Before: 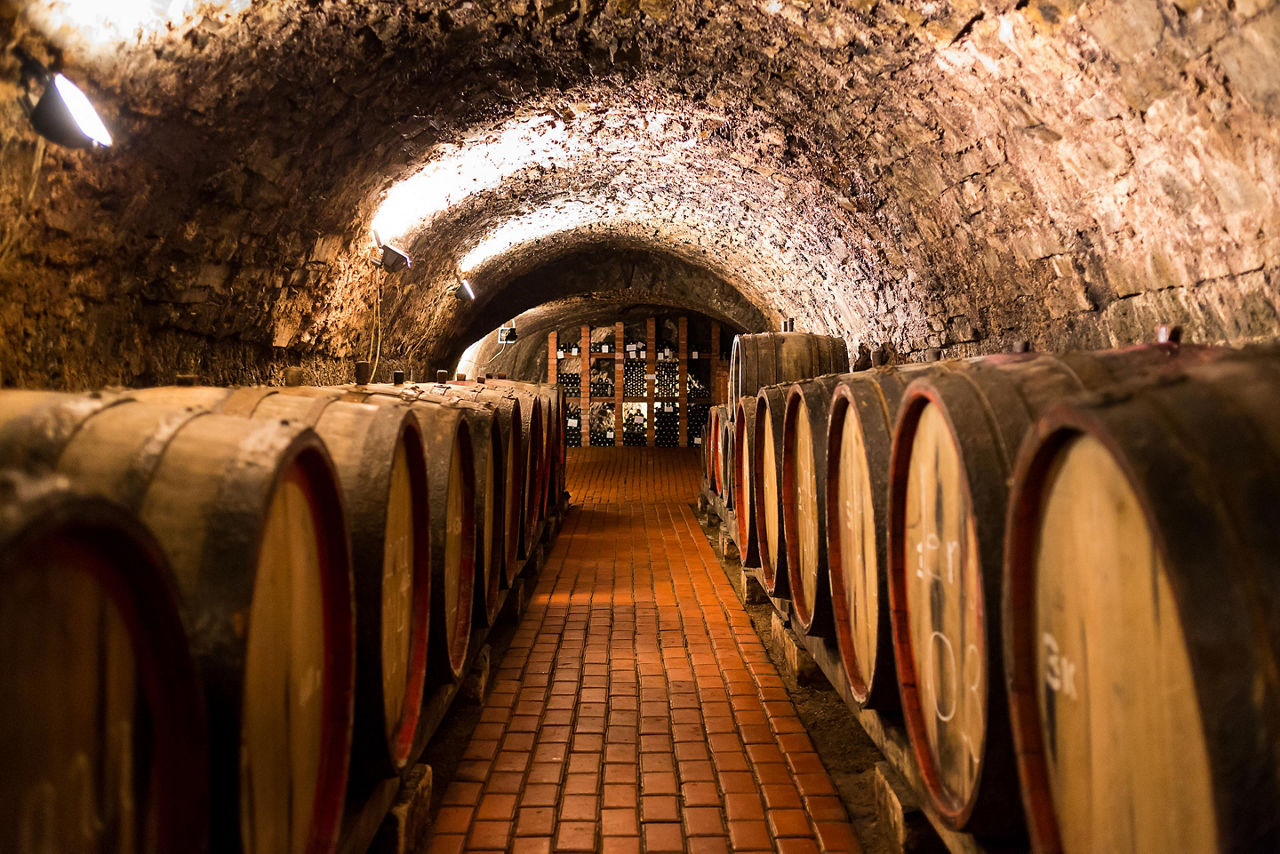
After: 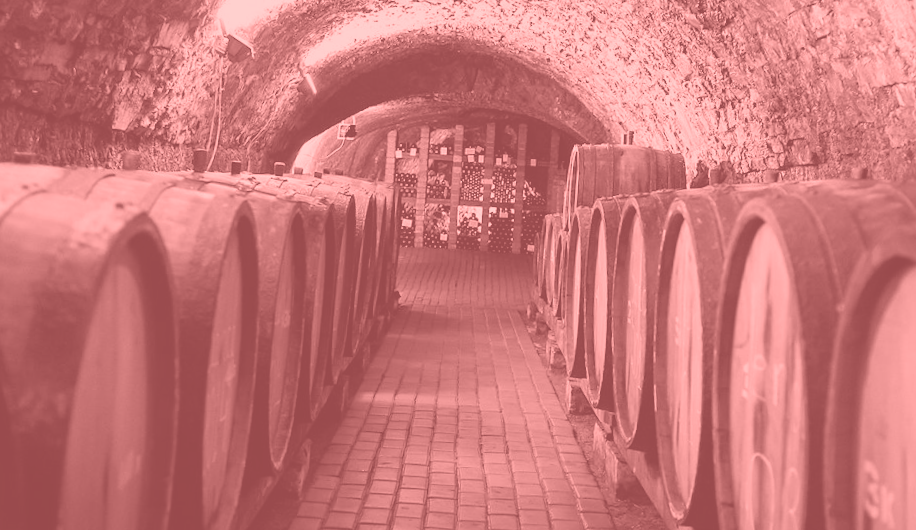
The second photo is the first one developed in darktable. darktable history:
crop and rotate: angle -3.37°, left 9.79%, top 20.73%, right 12.42%, bottom 11.82%
colorize: saturation 51%, source mix 50.67%, lightness 50.67%
